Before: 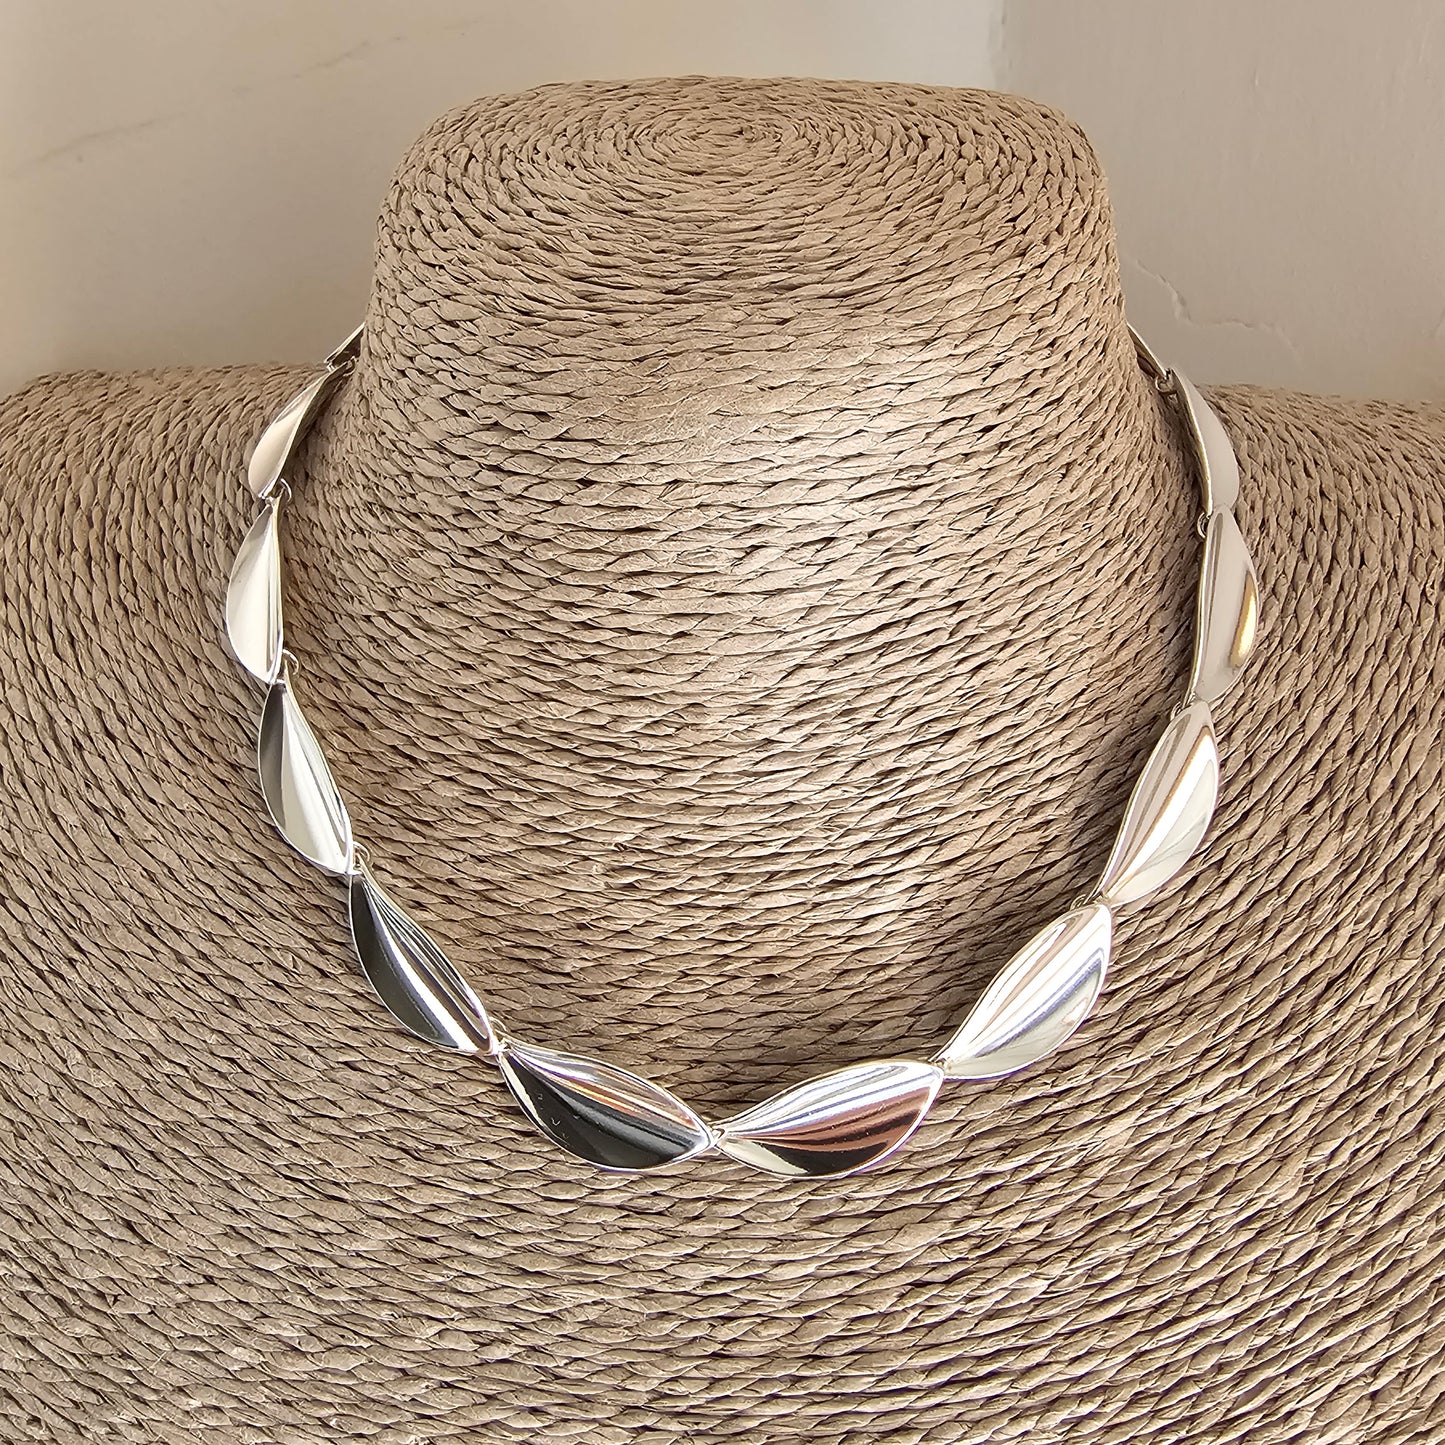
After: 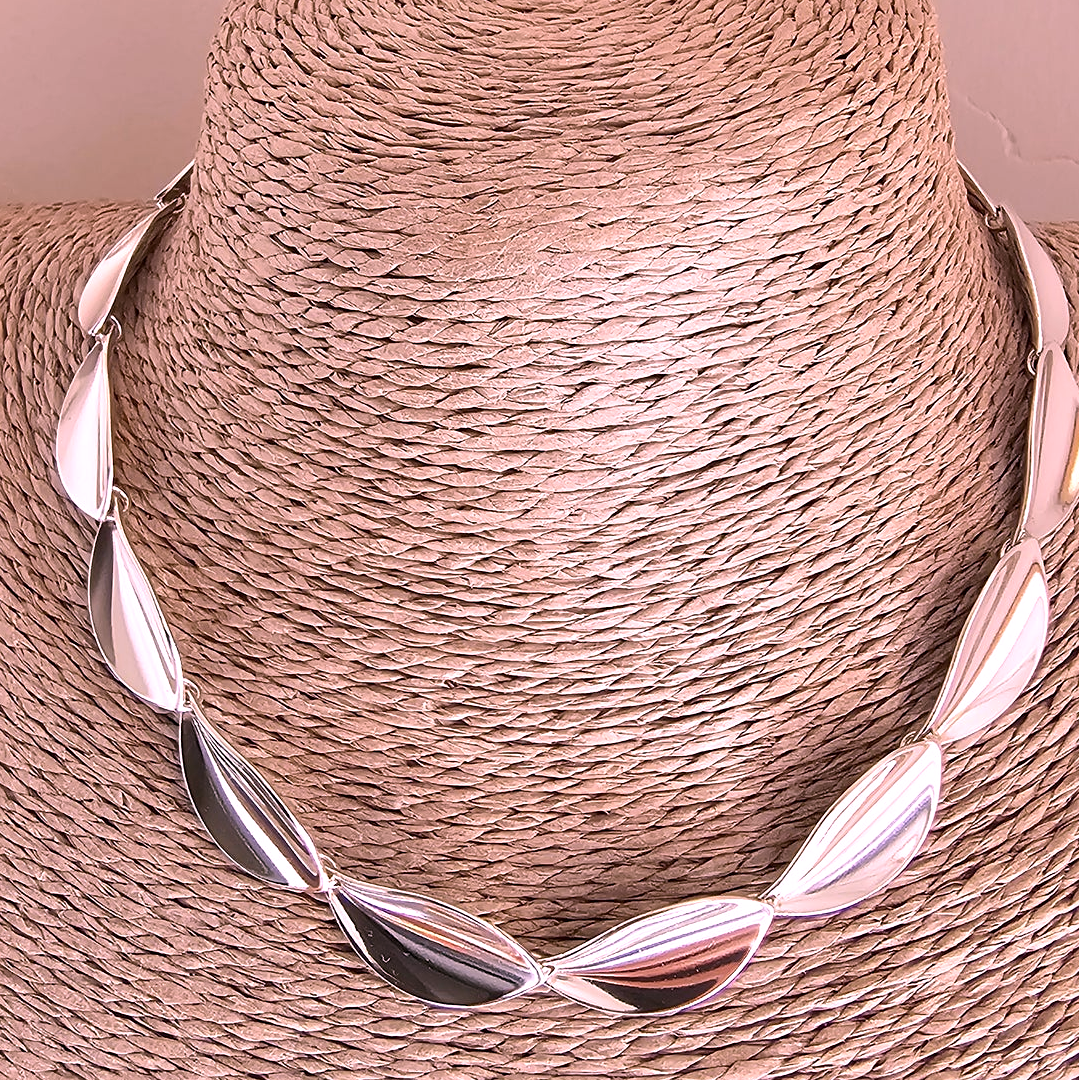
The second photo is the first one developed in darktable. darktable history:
white balance: red 1.188, blue 1.11
sharpen: amount 0.2
crop and rotate: left 11.831%, top 11.346%, right 13.429%, bottom 13.899%
